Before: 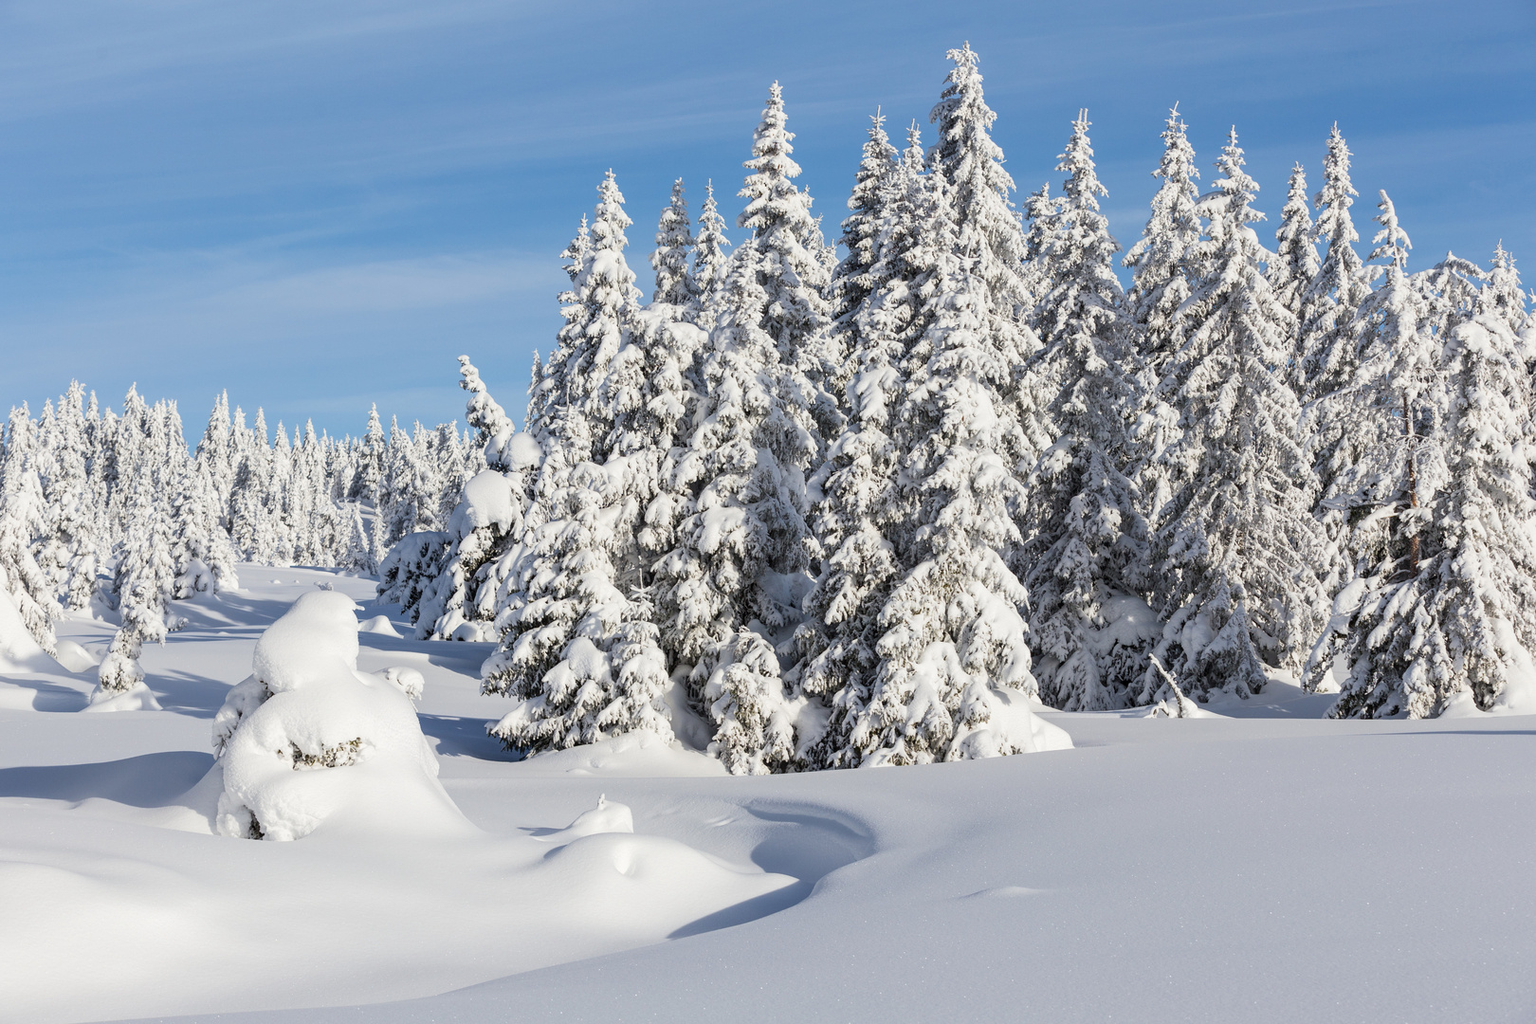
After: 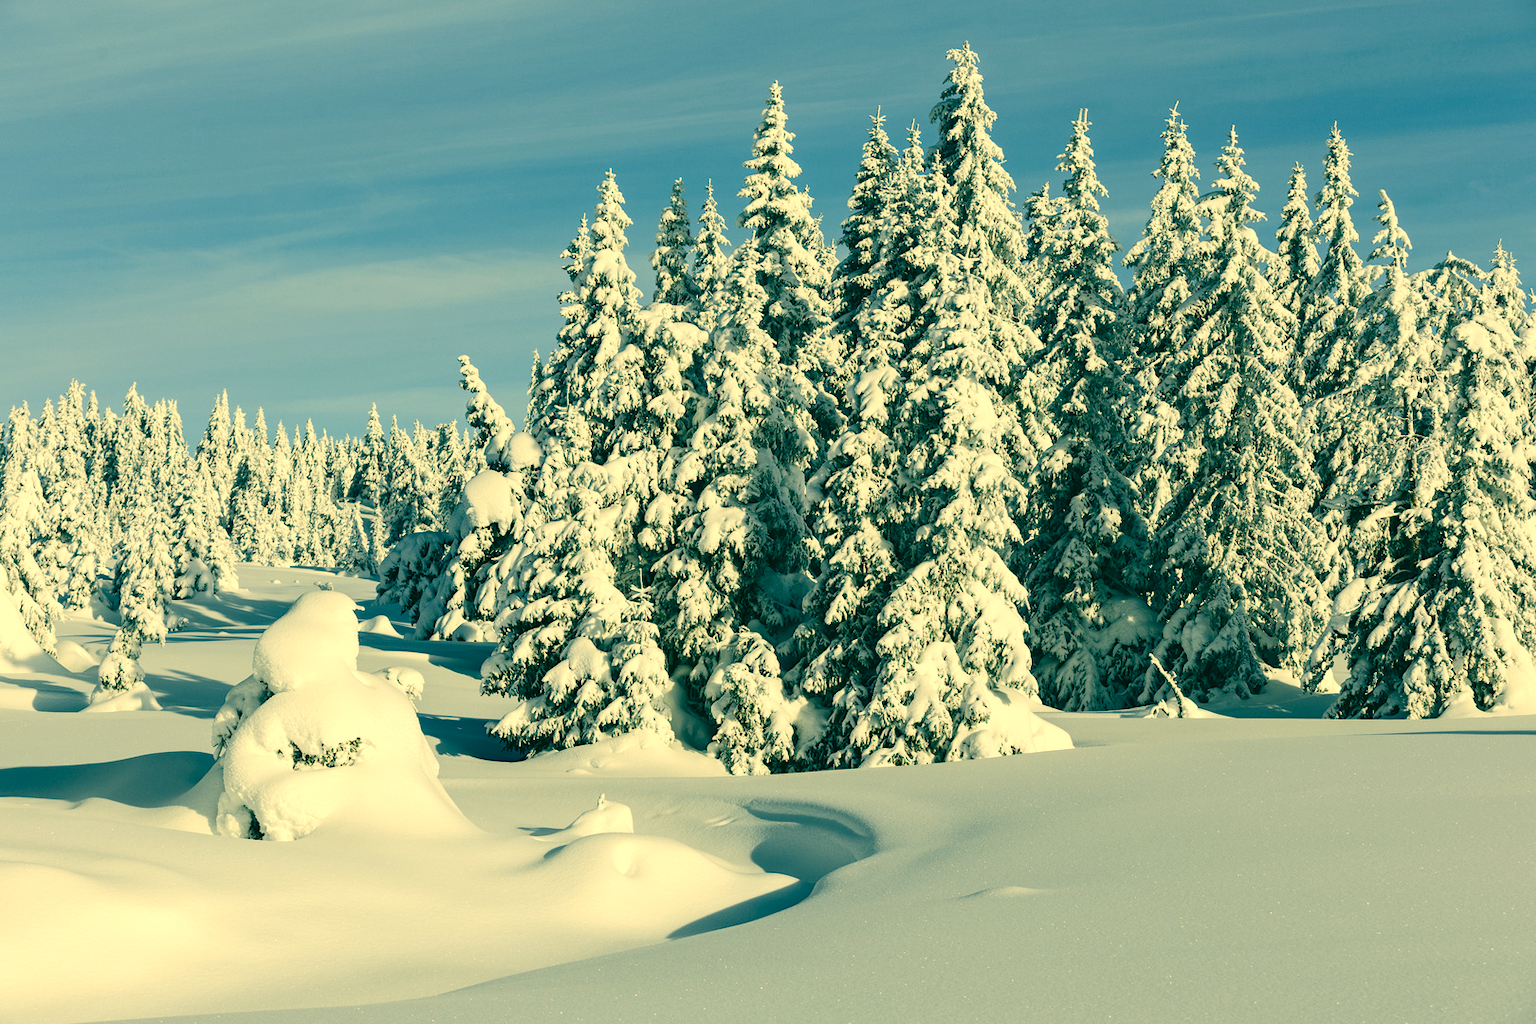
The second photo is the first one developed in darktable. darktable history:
exposure: black level correction 0, exposure 0.301 EV, compensate exposure bias true, compensate highlight preservation false
tone equalizer: -8 EV -1.07 EV, -7 EV -1.02 EV, -6 EV -0.861 EV, -5 EV -0.573 EV, -3 EV 0.58 EV, -2 EV 0.871 EV, -1 EV 0.999 EV, +0 EV 1.06 EV, edges refinement/feathering 500, mask exposure compensation -1.57 EV, preserve details no
color correction: highlights a* 2.07, highlights b* 34.54, shadows a* -37.36, shadows b* -6.27
